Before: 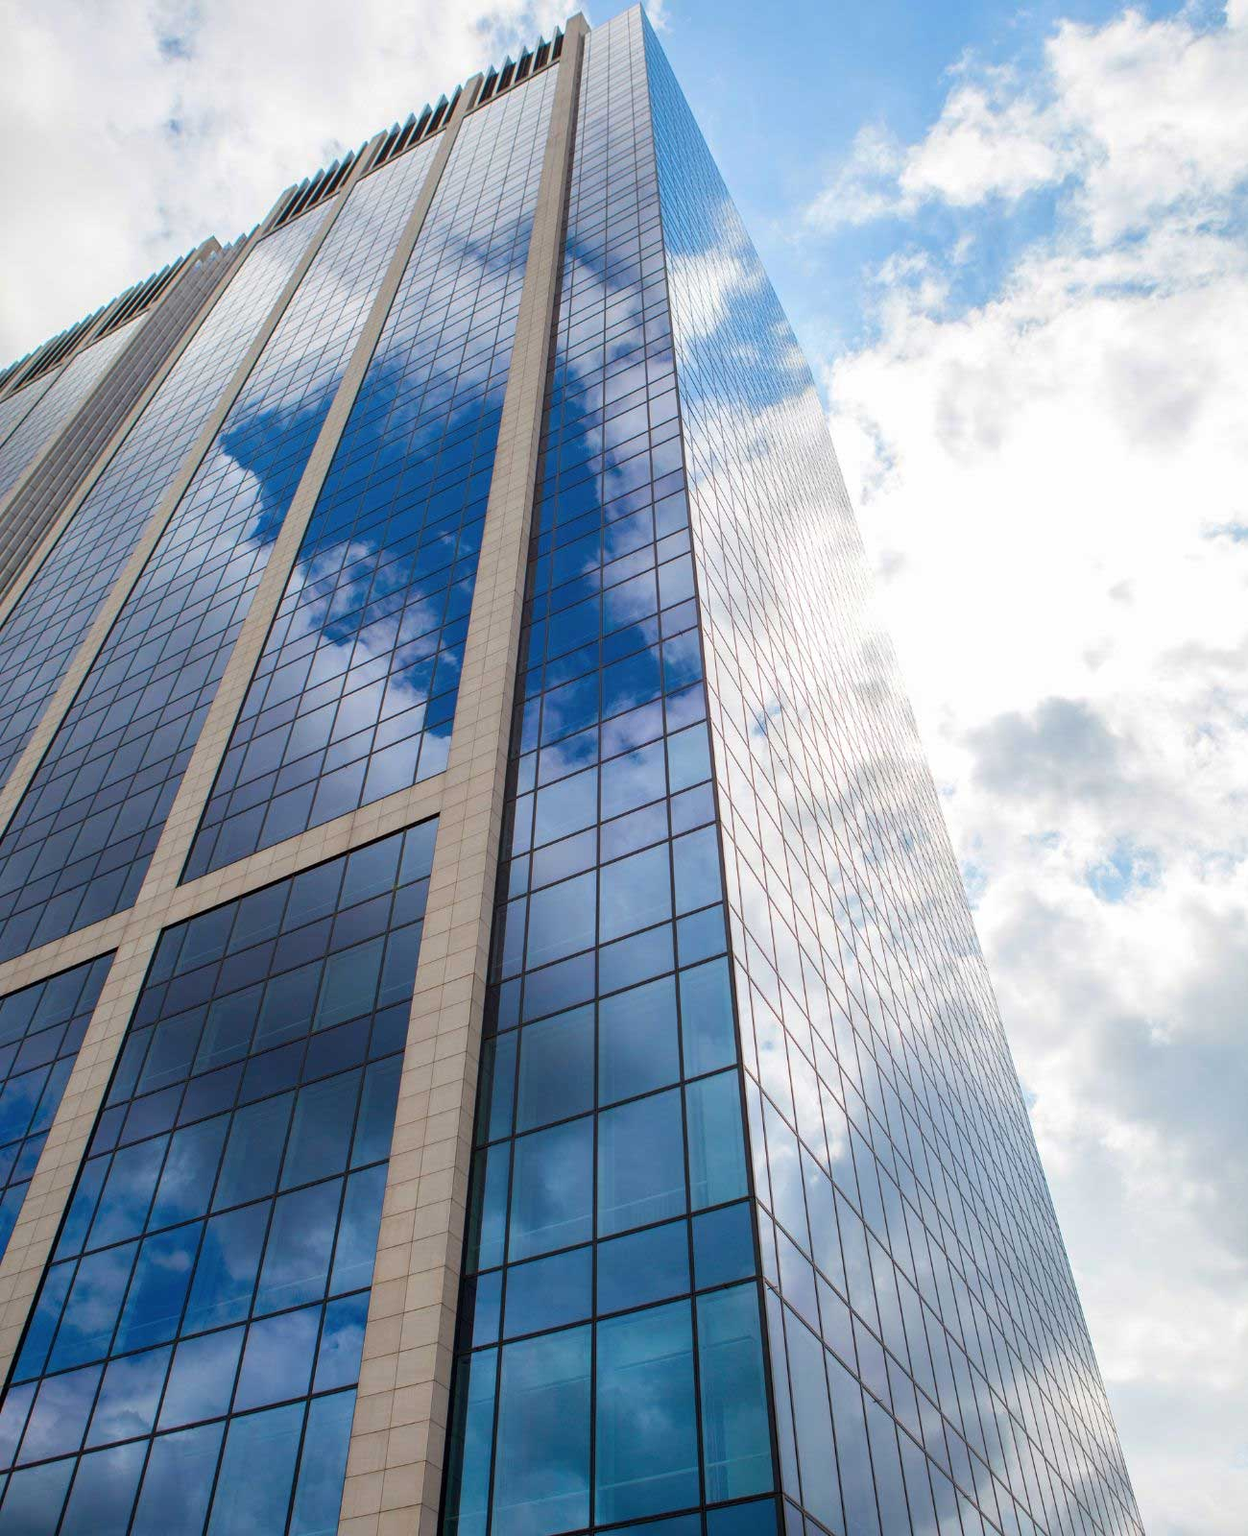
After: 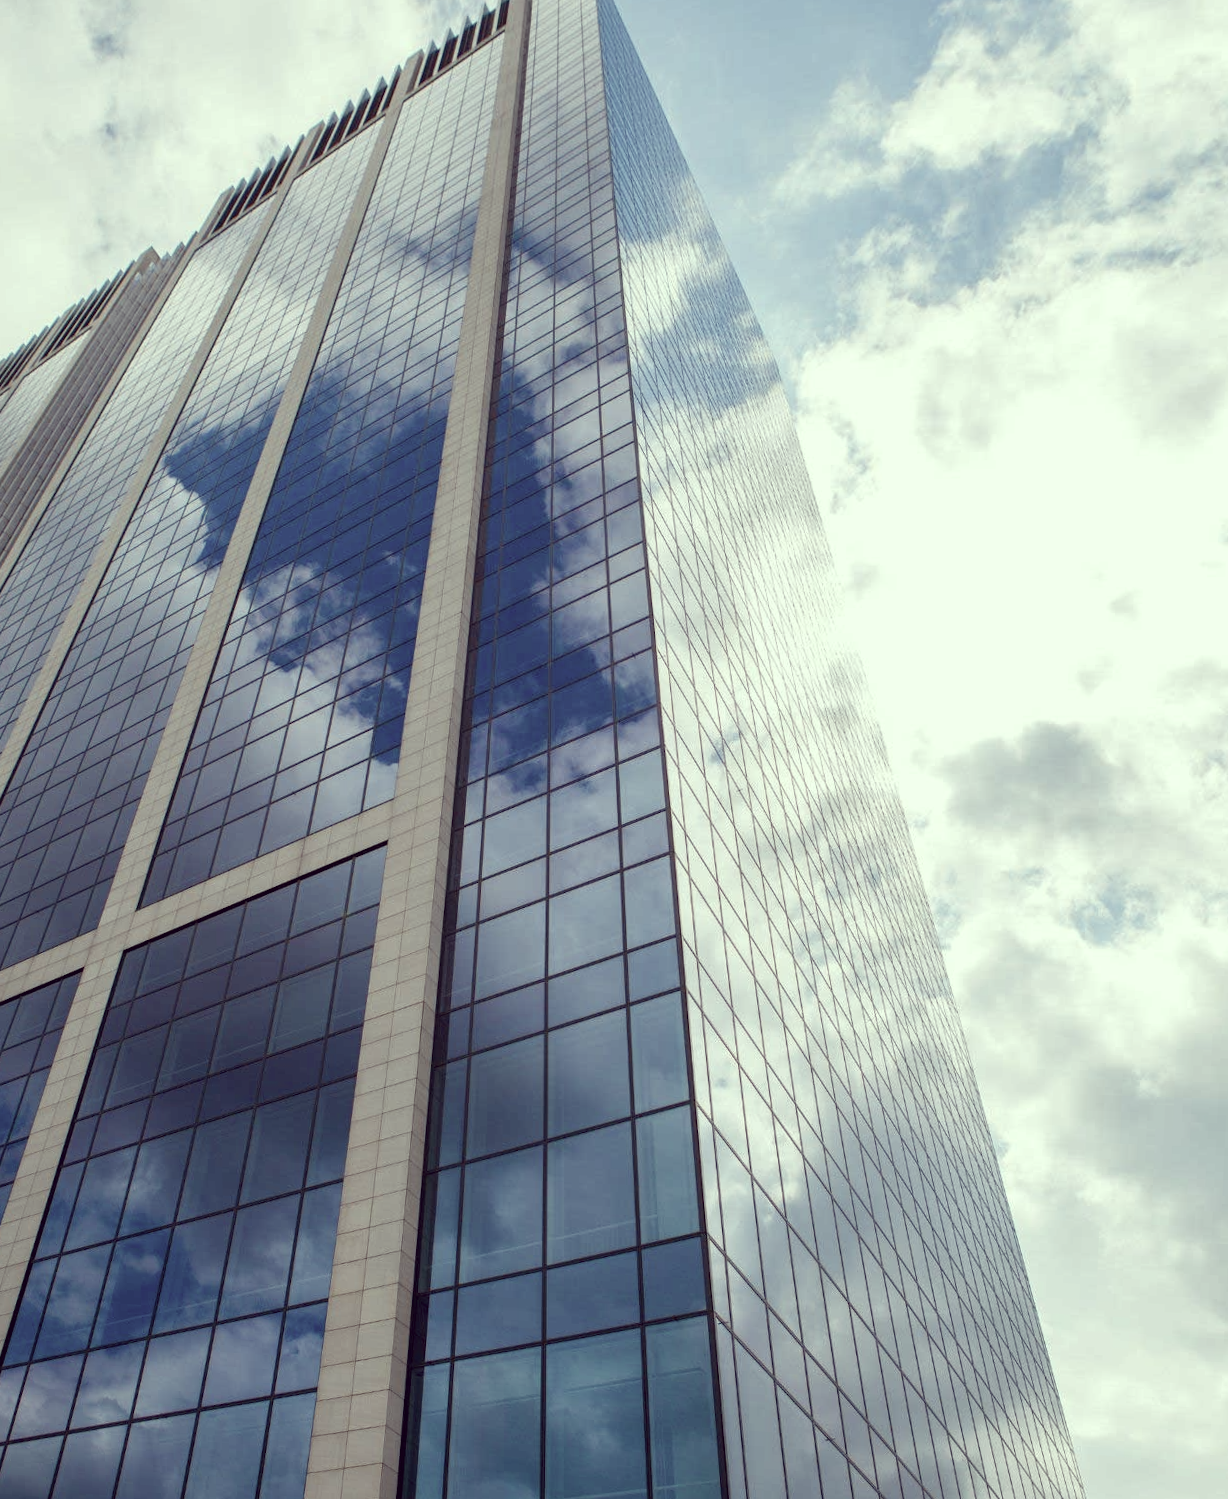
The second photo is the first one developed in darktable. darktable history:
color balance rgb: perceptual saturation grading › global saturation 20%, perceptual saturation grading › highlights -25%, perceptual saturation grading › shadows 50%
color correction: highlights a* -20.17, highlights b* 20.27, shadows a* 20.03, shadows b* -20.46, saturation 0.43
rotate and perspective: rotation 0.062°, lens shift (vertical) 0.115, lens shift (horizontal) -0.133, crop left 0.047, crop right 0.94, crop top 0.061, crop bottom 0.94
